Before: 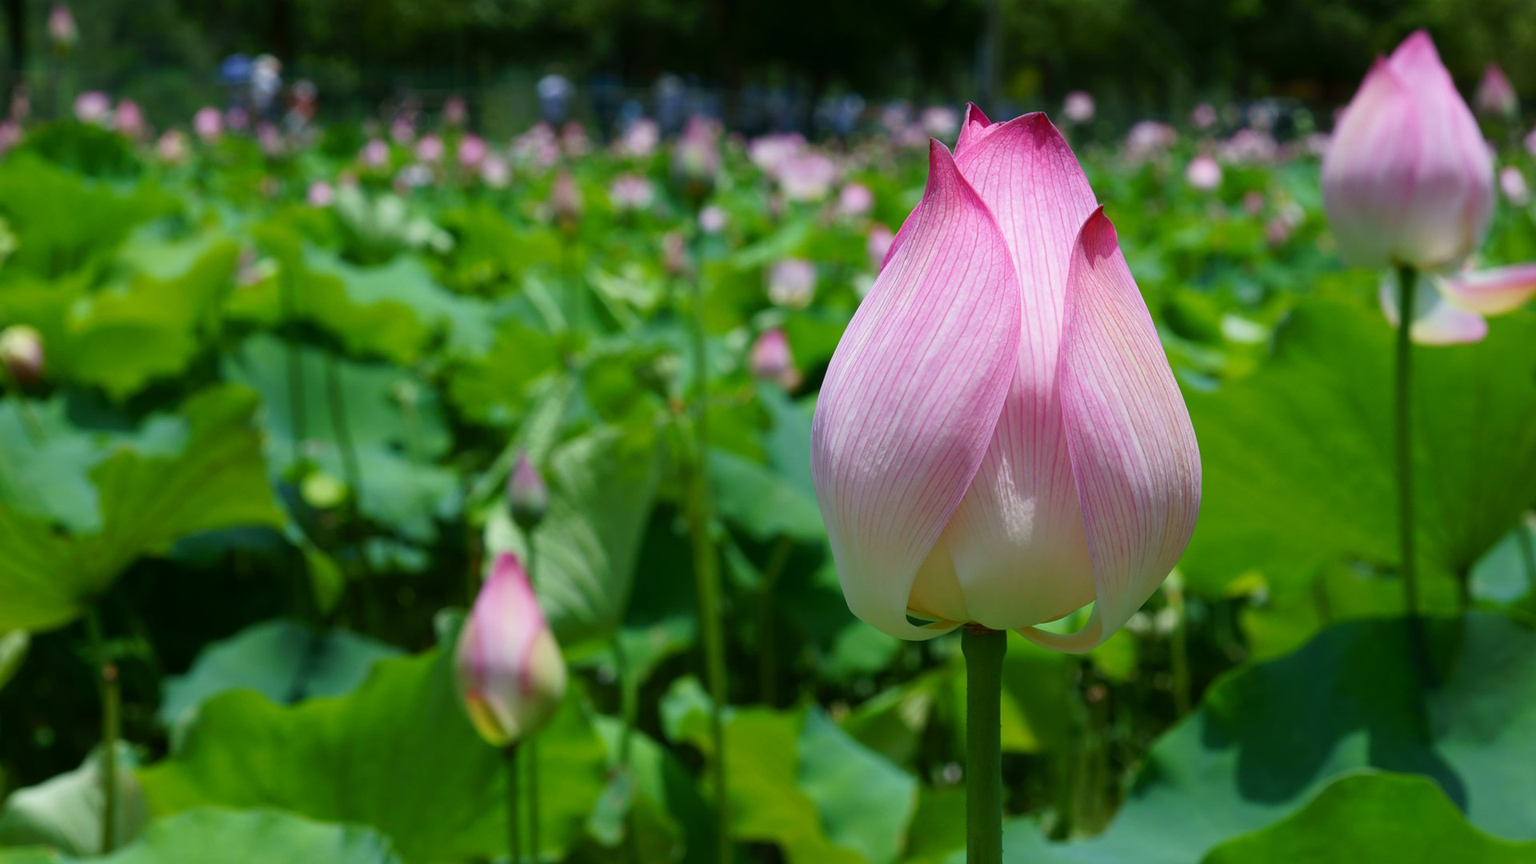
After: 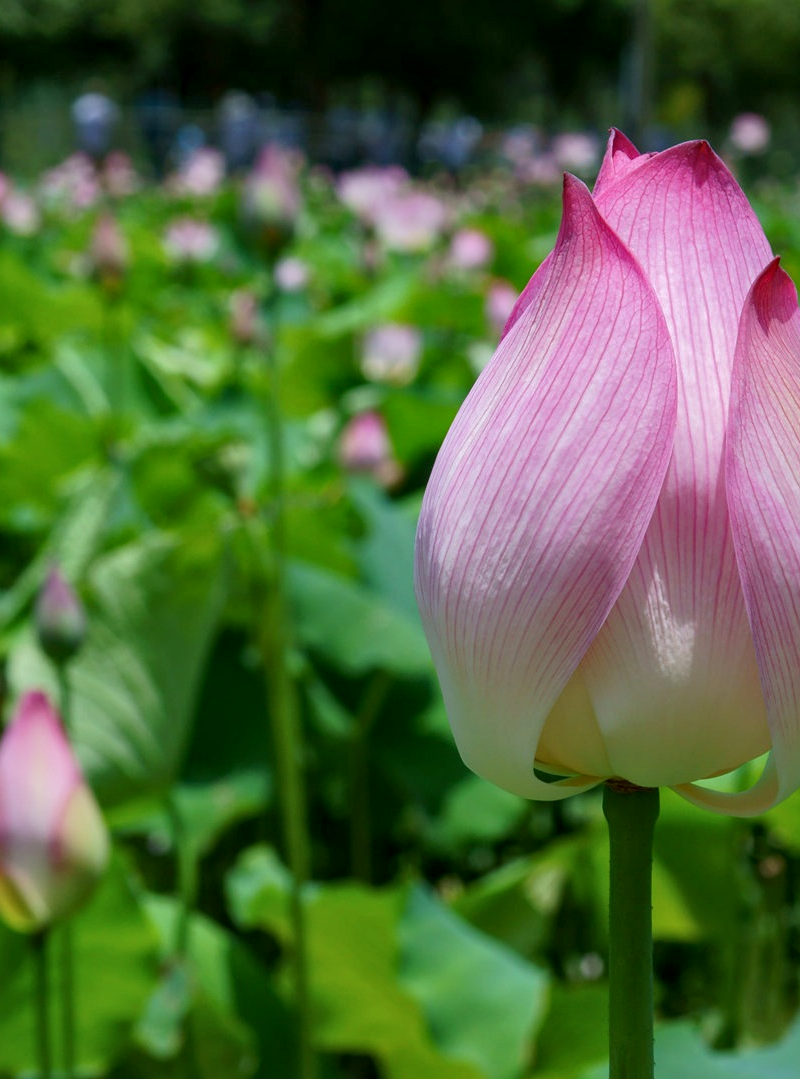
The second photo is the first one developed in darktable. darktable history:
shadows and highlights: shadows 40, highlights -60
local contrast: detail 130%
crop: left 31.229%, right 27.105%
